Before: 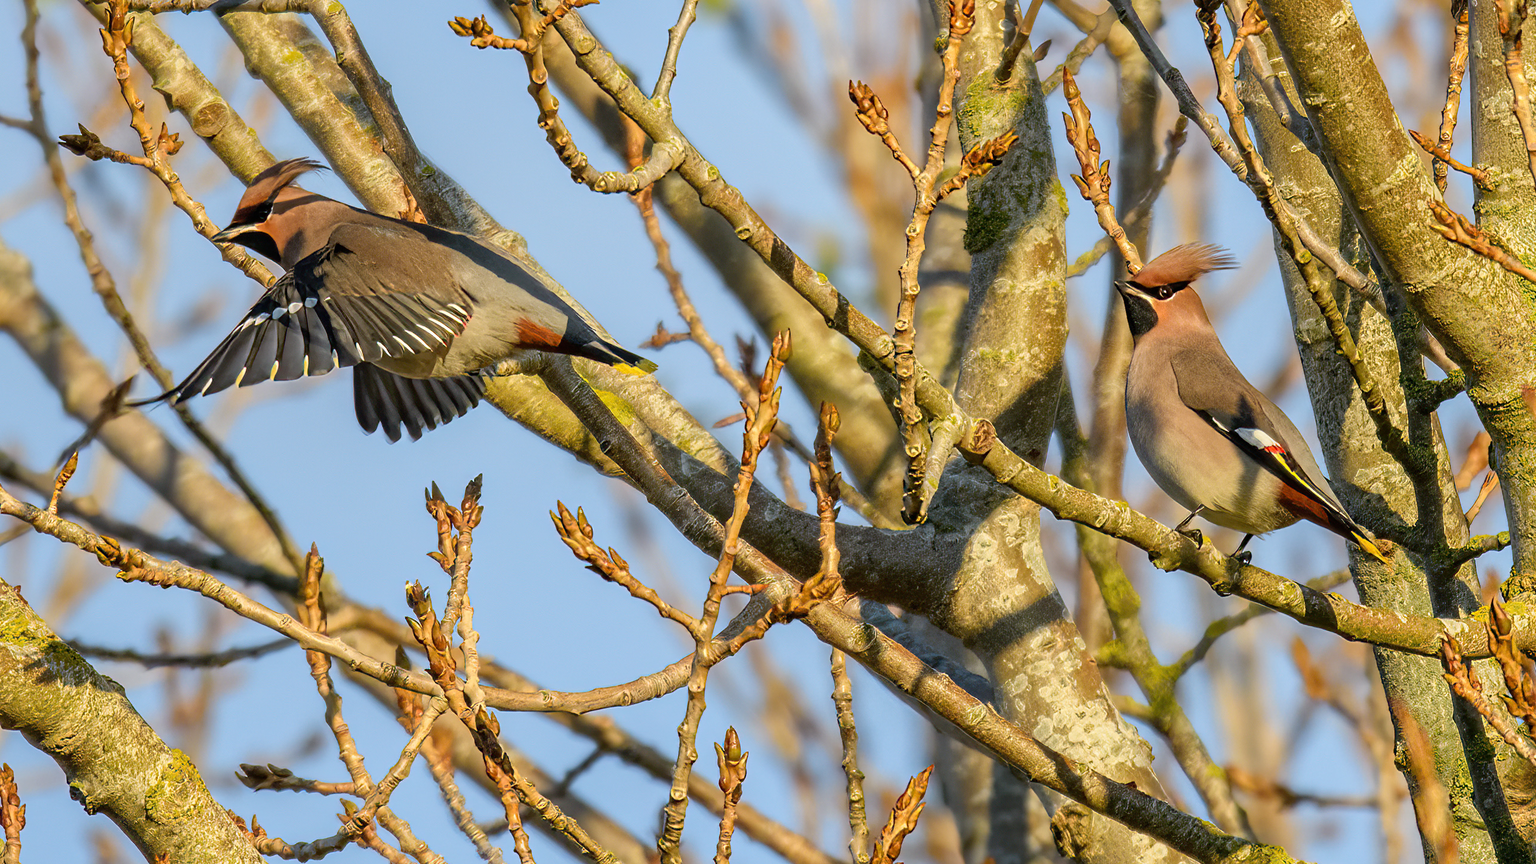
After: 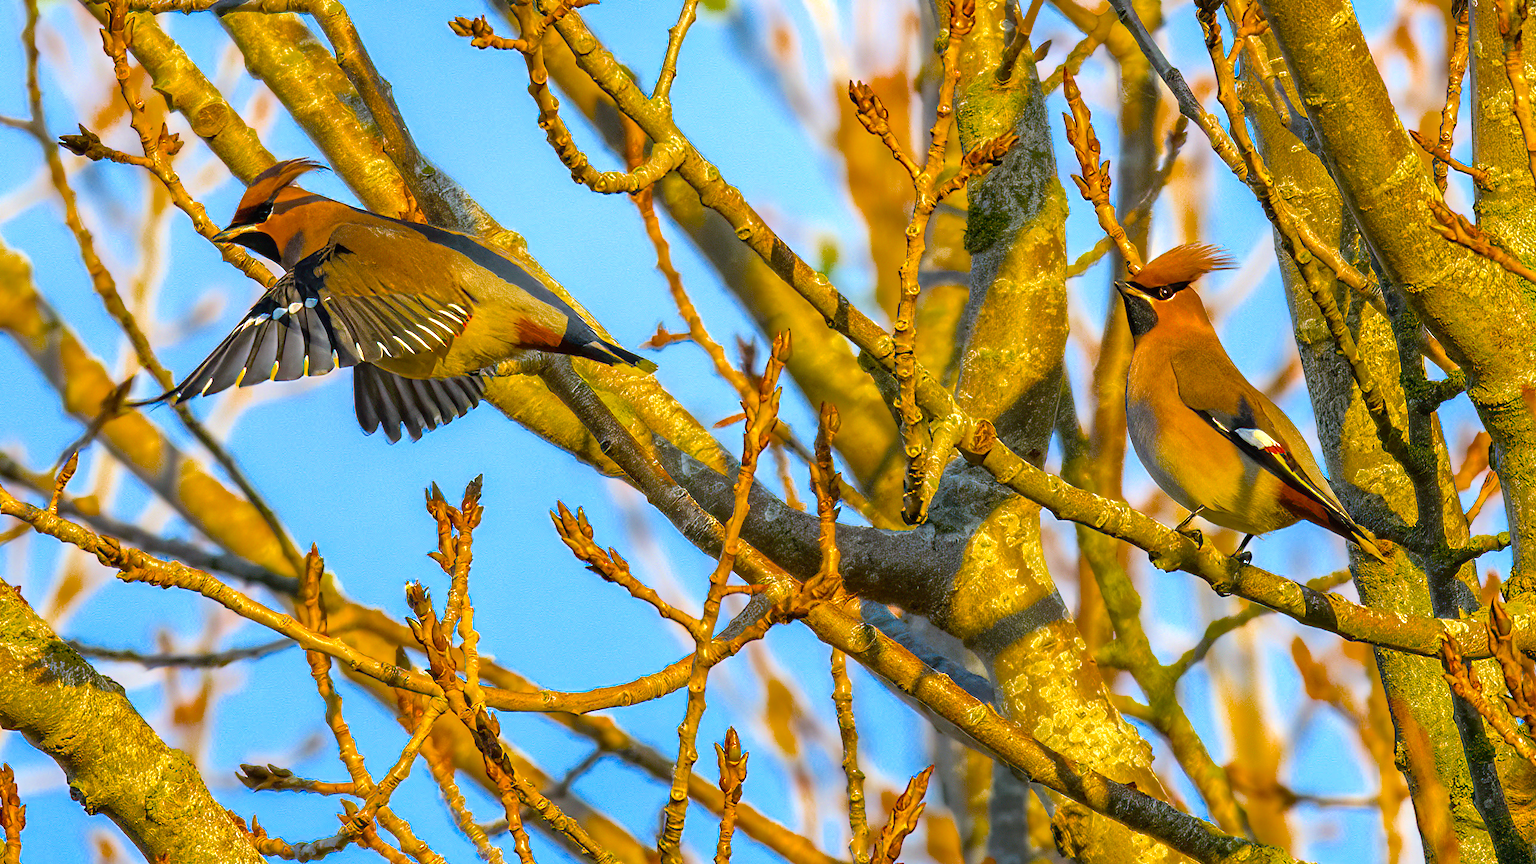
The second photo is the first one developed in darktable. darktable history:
exposure: black level correction 0, exposure 0.7 EV, compensate highlight preservation false
color balance rgb: perceptual saturation grading › global saturation 59.438%, perceptual saturation grading › highlights 19.419%, perceptual saturation grading › shadows -50.277%, global vibrance 15.846%, saturation formula JzAzBz (2021)
